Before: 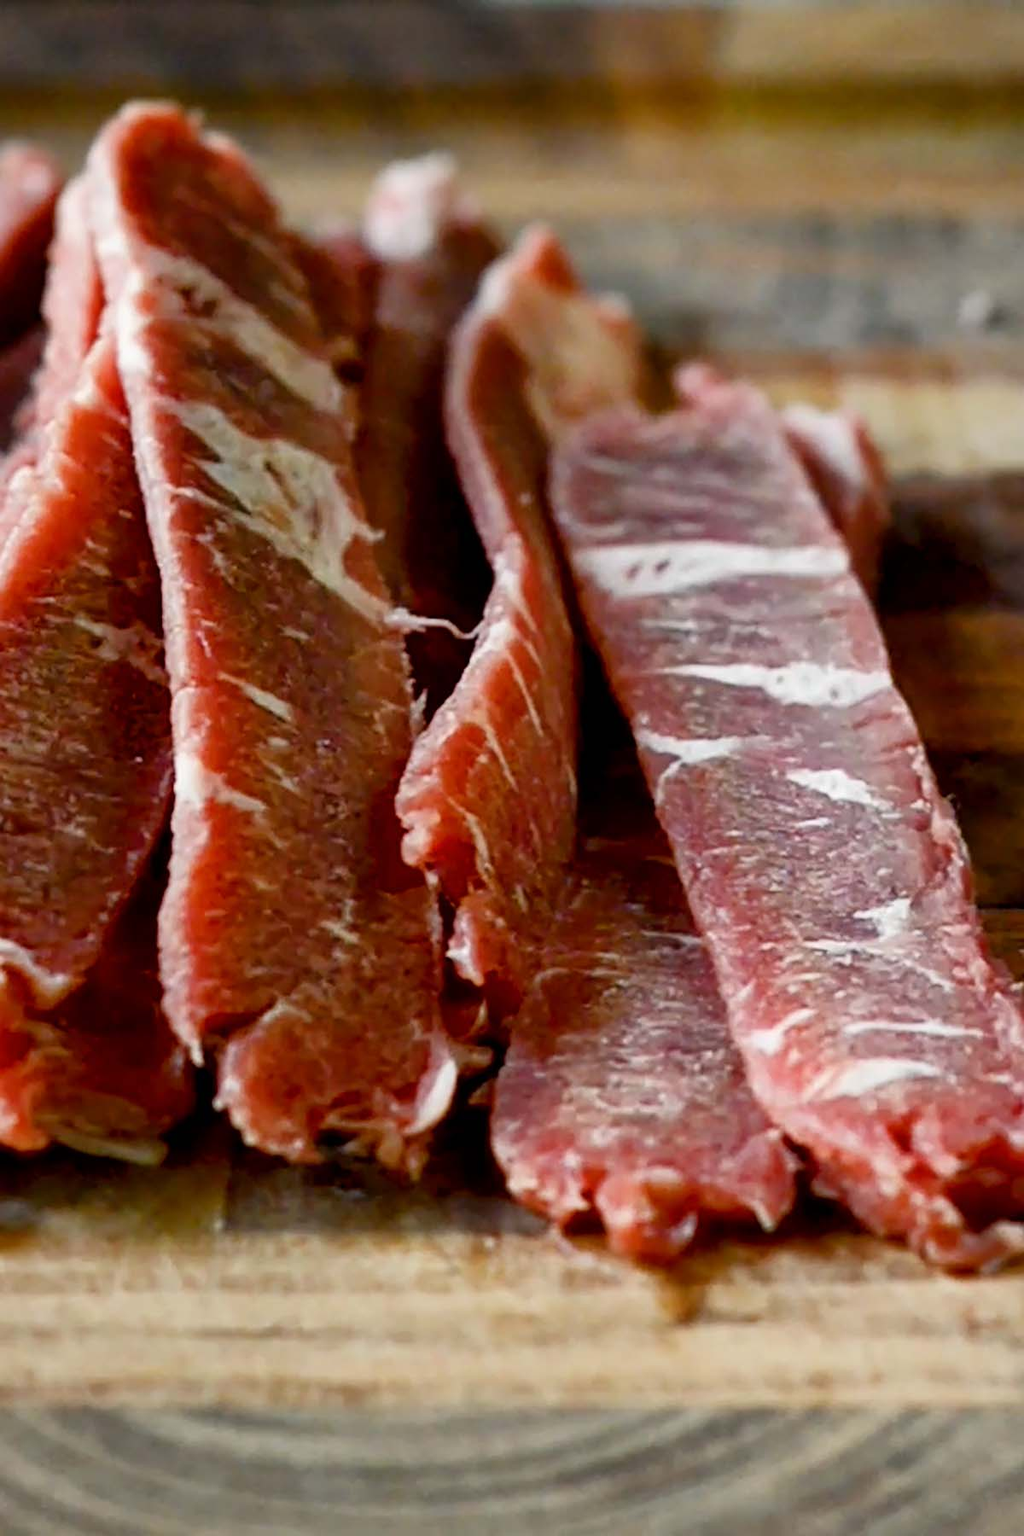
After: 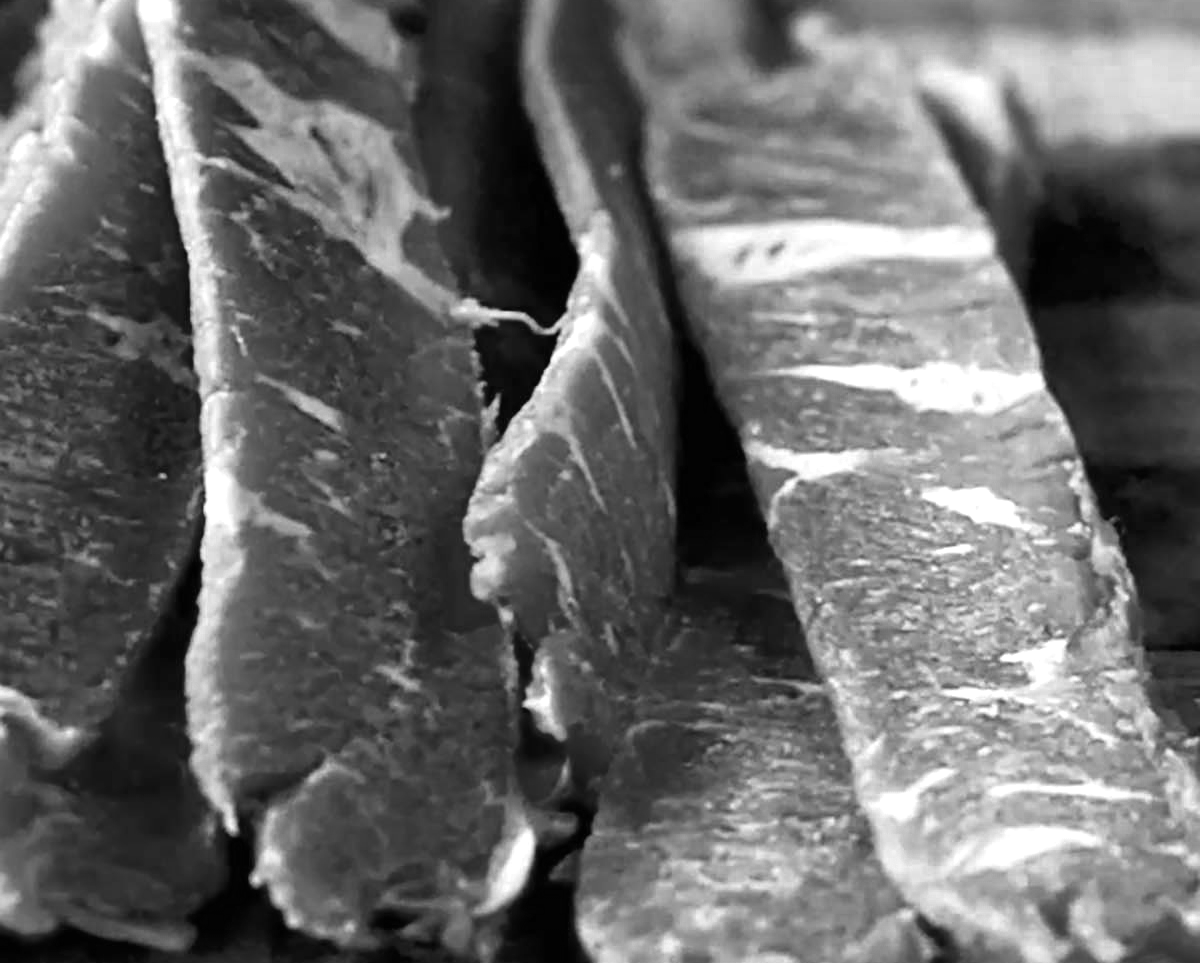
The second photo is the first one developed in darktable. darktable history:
color zones: curves: ch0 [(0.002, 0.593) (0.143, 0.417) (0.285, 0.541) (0.455, 0.289) (0.608, 0.327) (0.727, 0.283) (0.869, 0.571) (1, 0.603)]; ch1 [(0, 0) (0.143, 0) (0.286, 0) (0.429, 0) (0.571, 0) (0.714, 0) (0.857, 0)]
crop and rotate: top 23.043%, bottom 23.437%
exposure: black level correction 0, exposure 0.5 EV, compensate exposure bias true, compensate highlight preservation false
